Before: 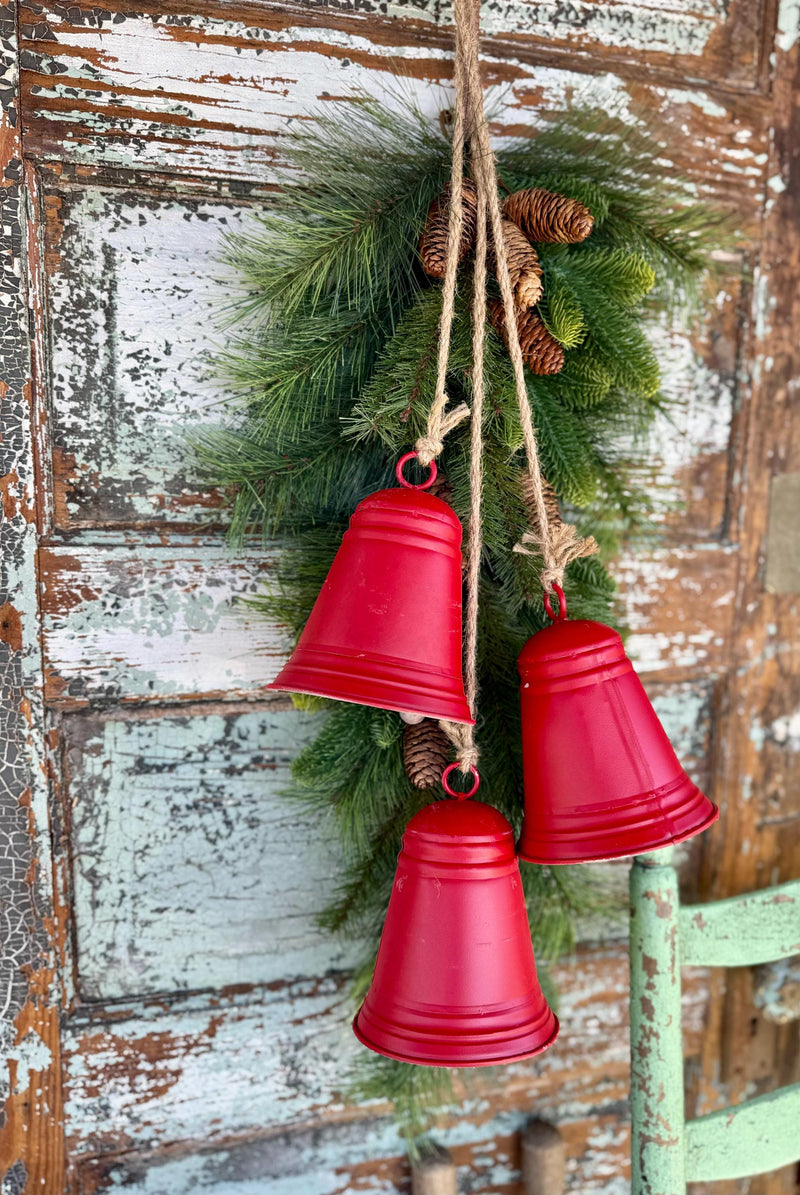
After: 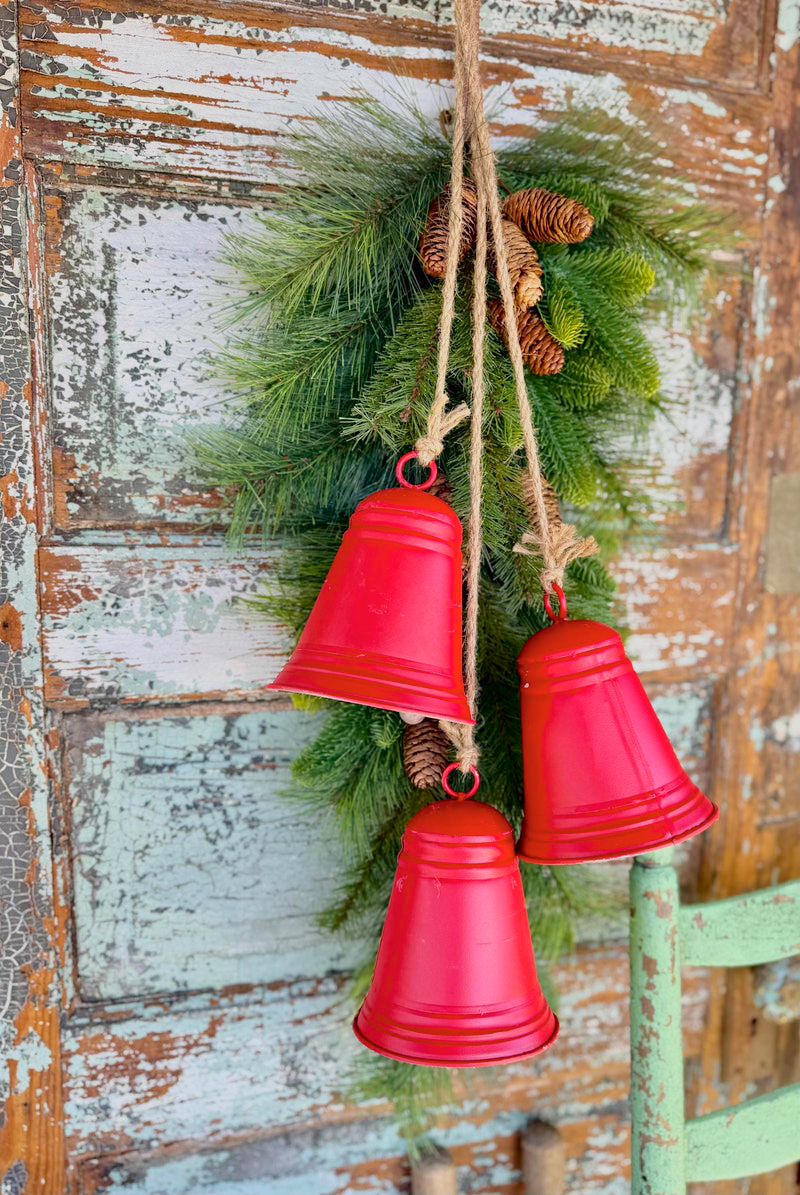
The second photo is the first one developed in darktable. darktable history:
exposure: compensate highlight preservation false
color balance rgb: linear chroma grading › global chroma 14.627%, perceptual saturation grading › global saturation -0.131%, global vibrance 23.511%, contrast -25.146%
tone curve: curves: ch0 [(0, 0) (0.003, 0.003) (0.011, 0.006) (0.025, 0.015) (0.044, 0.025) (0.069, 0.034) (0.1, 0.052) (0.136, 0.092) (0.177, 0.157) (0.224, 0.228) (0.277, 0.305) (0.335, 0.392) (0.399, 0.466) (0.468, 0.543) (0.543, 0.612) (0.623, 0.692) (0.709, 0.78) (0.801, 0.865) (0.898, 0.935) (1, 1)], color space Lab, independent channels, preserve colors none
